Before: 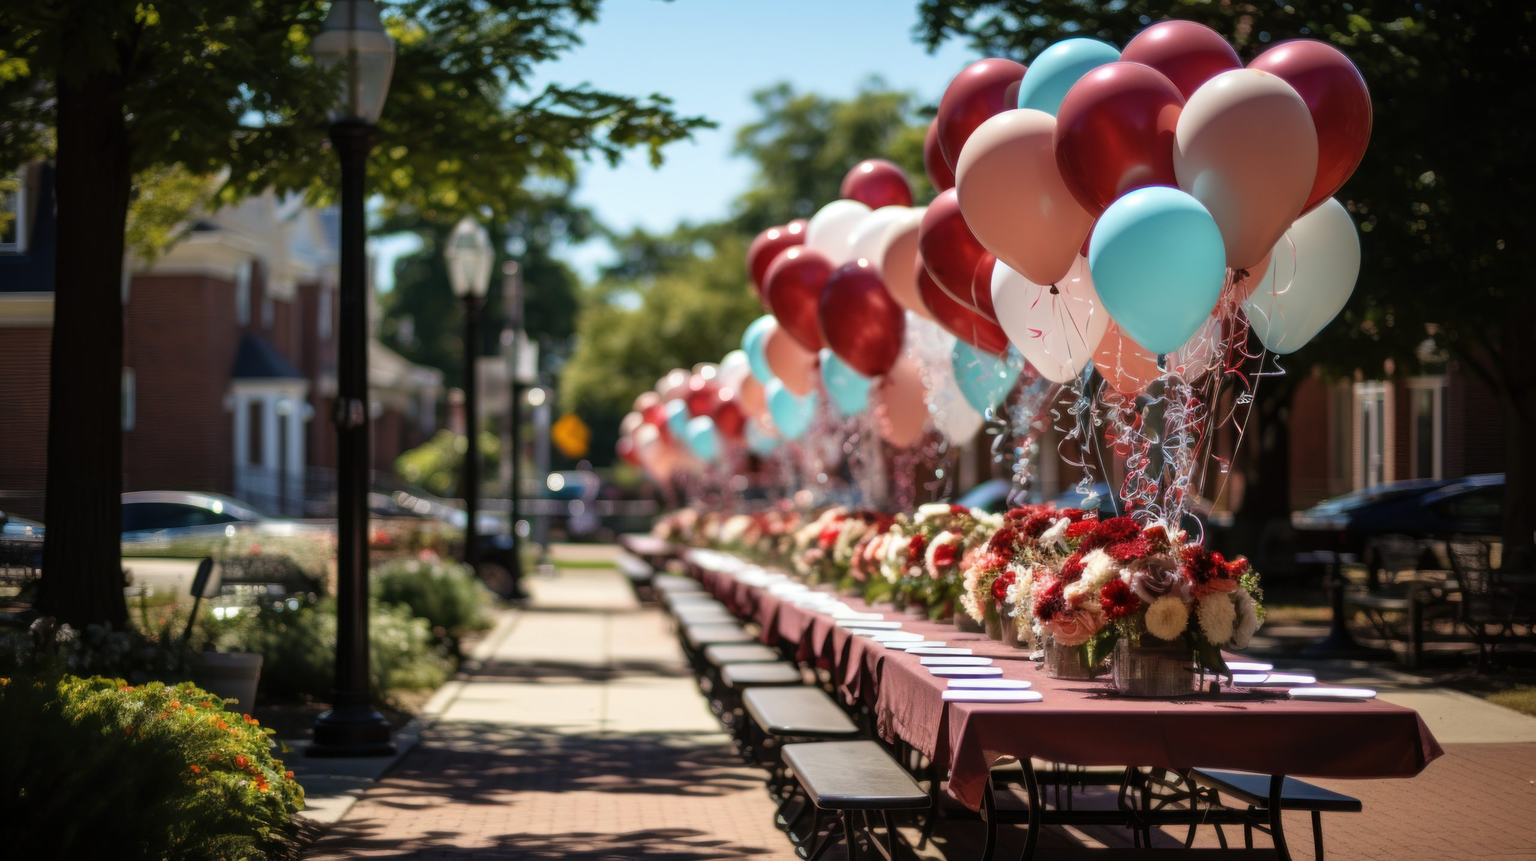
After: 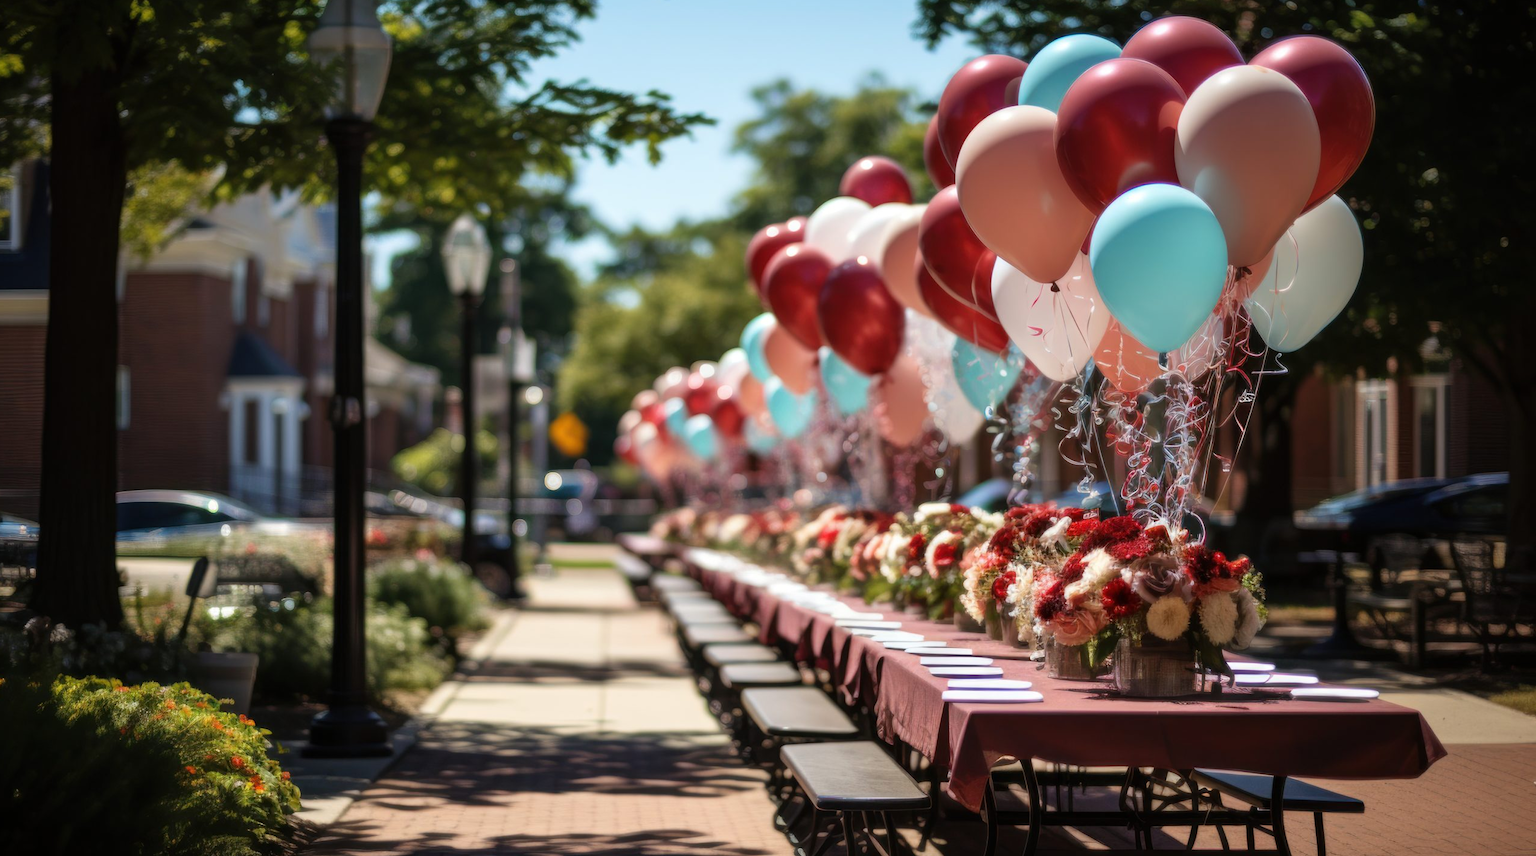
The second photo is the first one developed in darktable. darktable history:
crop: left 0.423%, top 0.535%, right 0.178%, bottom 0.61%
